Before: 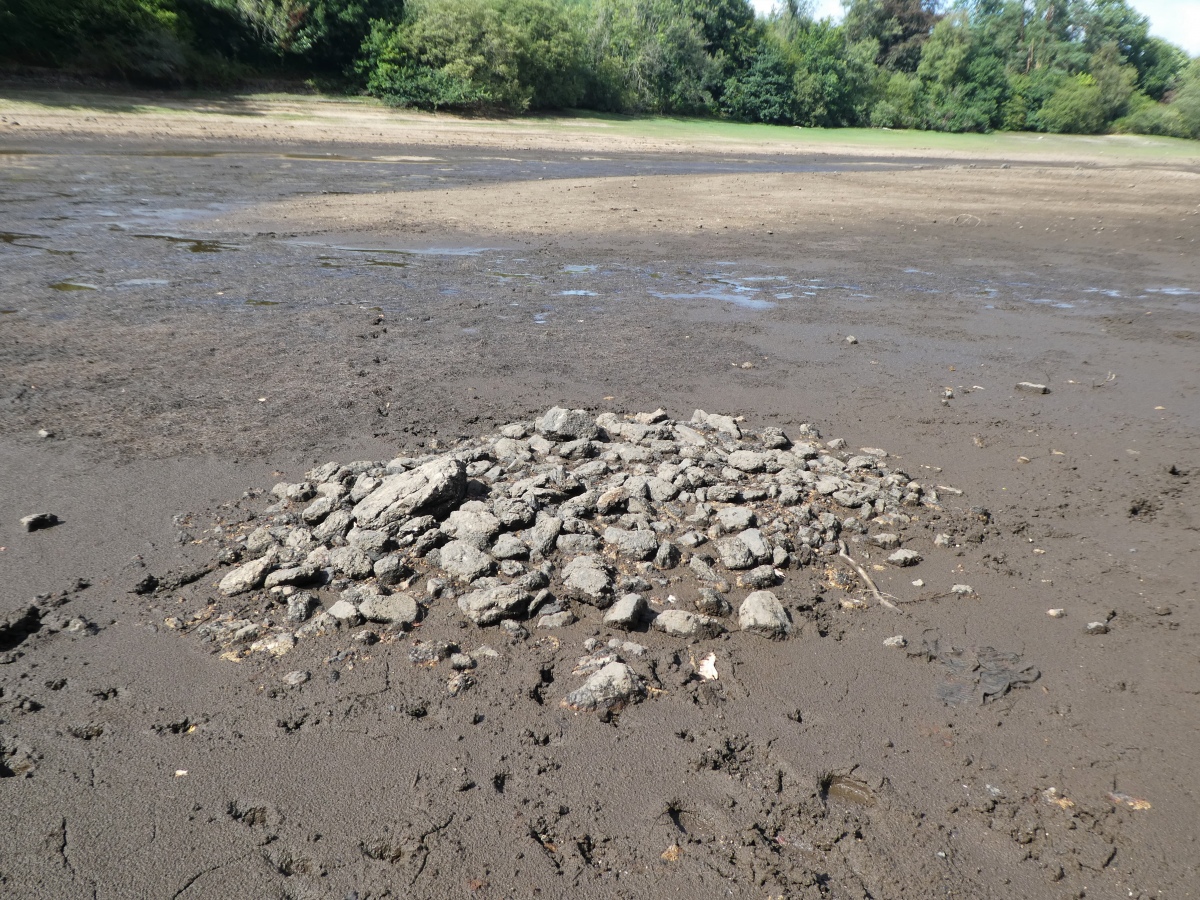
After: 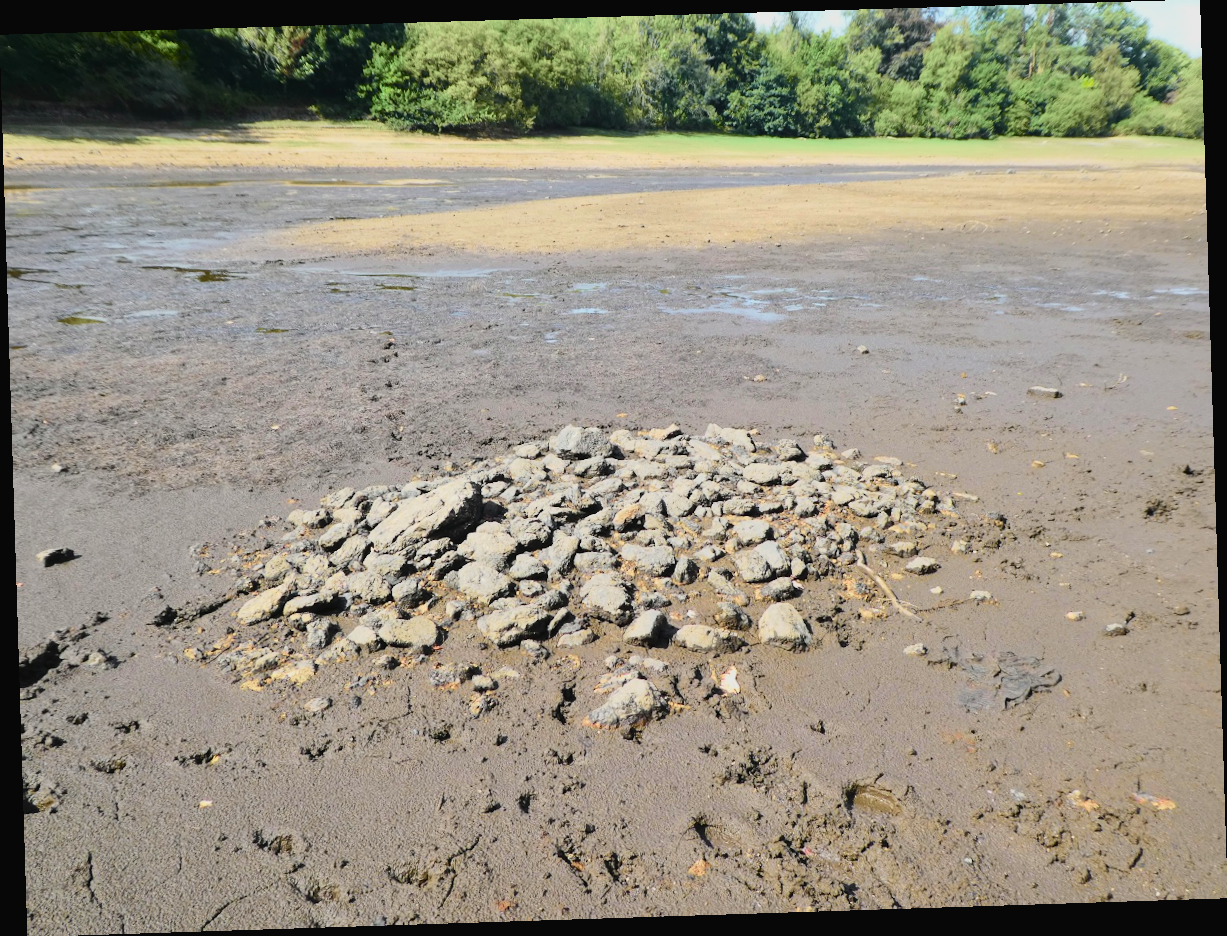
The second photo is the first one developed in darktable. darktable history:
tone curve: curves: ch0 [(0, 0.018) (0.036, 0.038) (0.15, 0.131) (0.27, 0.247) (0.528, 0.554) (0.761, 0.761) (1, 0.919)]; ch1 [(0, 0) (0.179, 0.173) (0.322, 0.32) (0.429, 0.431) (0.502, 0.5) (0.519, 0.522) (0.562, 0.588) (0.625, 0.67) (0.711, 0.745) (1, 1)]; ch2 [(0, 0) (0.29, 0.295) (0.404, 0.436) (0.497, 0.499) (0.521, 0.523) (0.561, 0.605) (0.657, 0.655) (0.712, 0.764) (1, 1)], color space Lab, independent channels, preserve colors none
contrast brightness saturation: contrast 0.2, brightness 0.16, saturation 0.22
rotate and perspective: rotation -1.77°, lens shift (horizontal) 0.004, automatic cropping off
